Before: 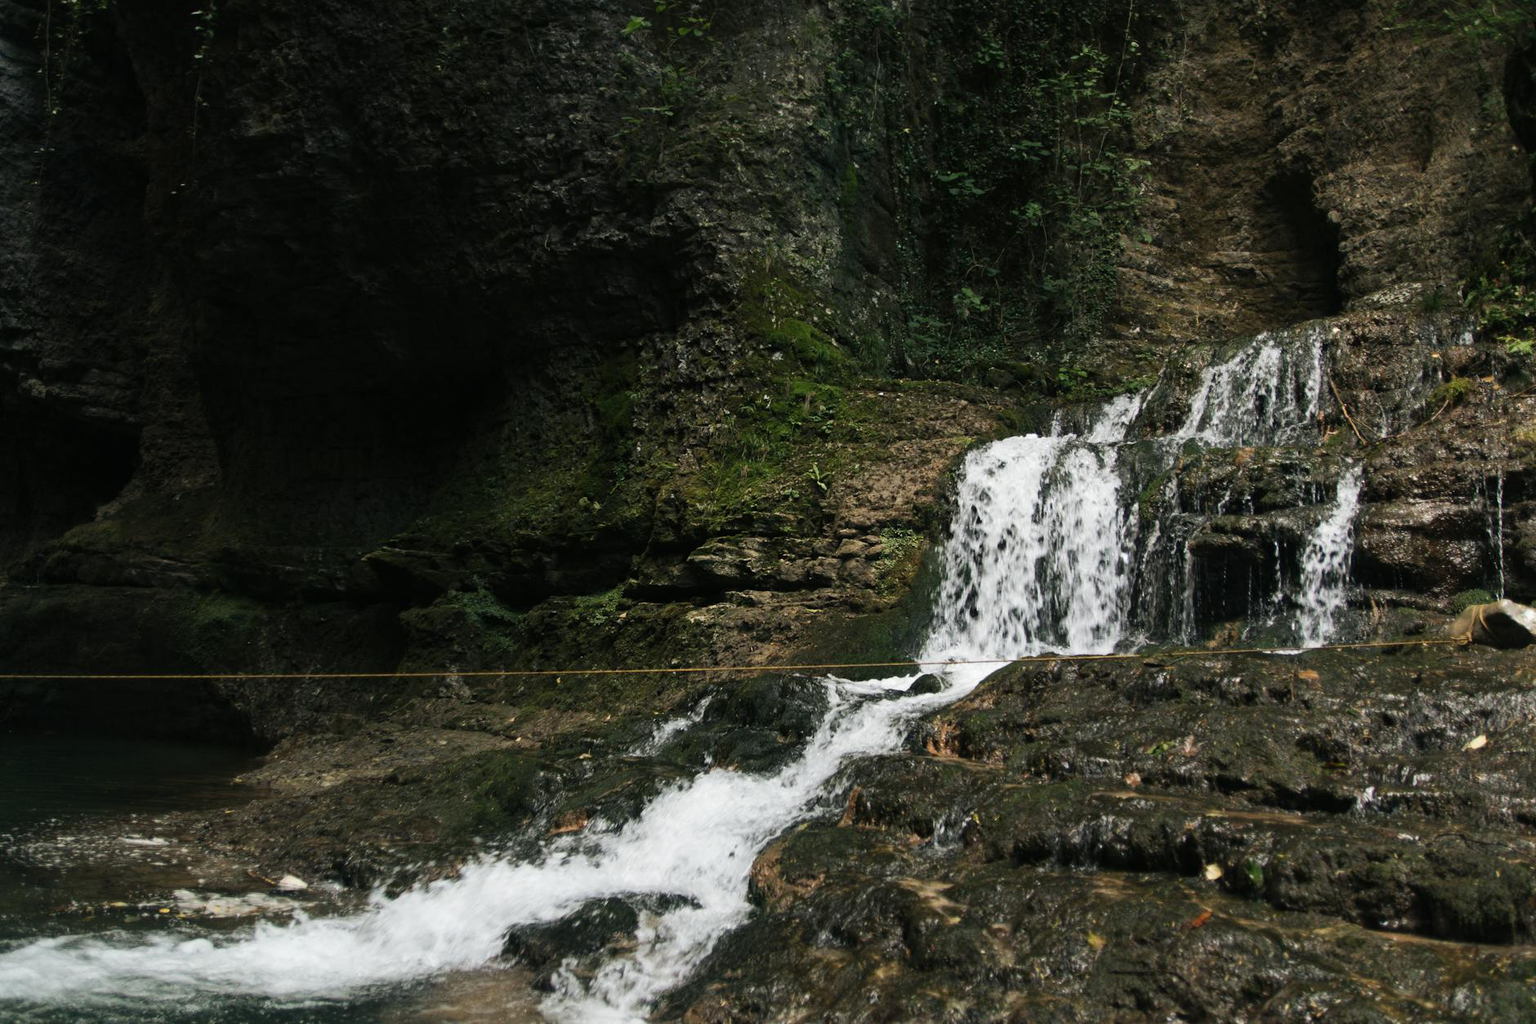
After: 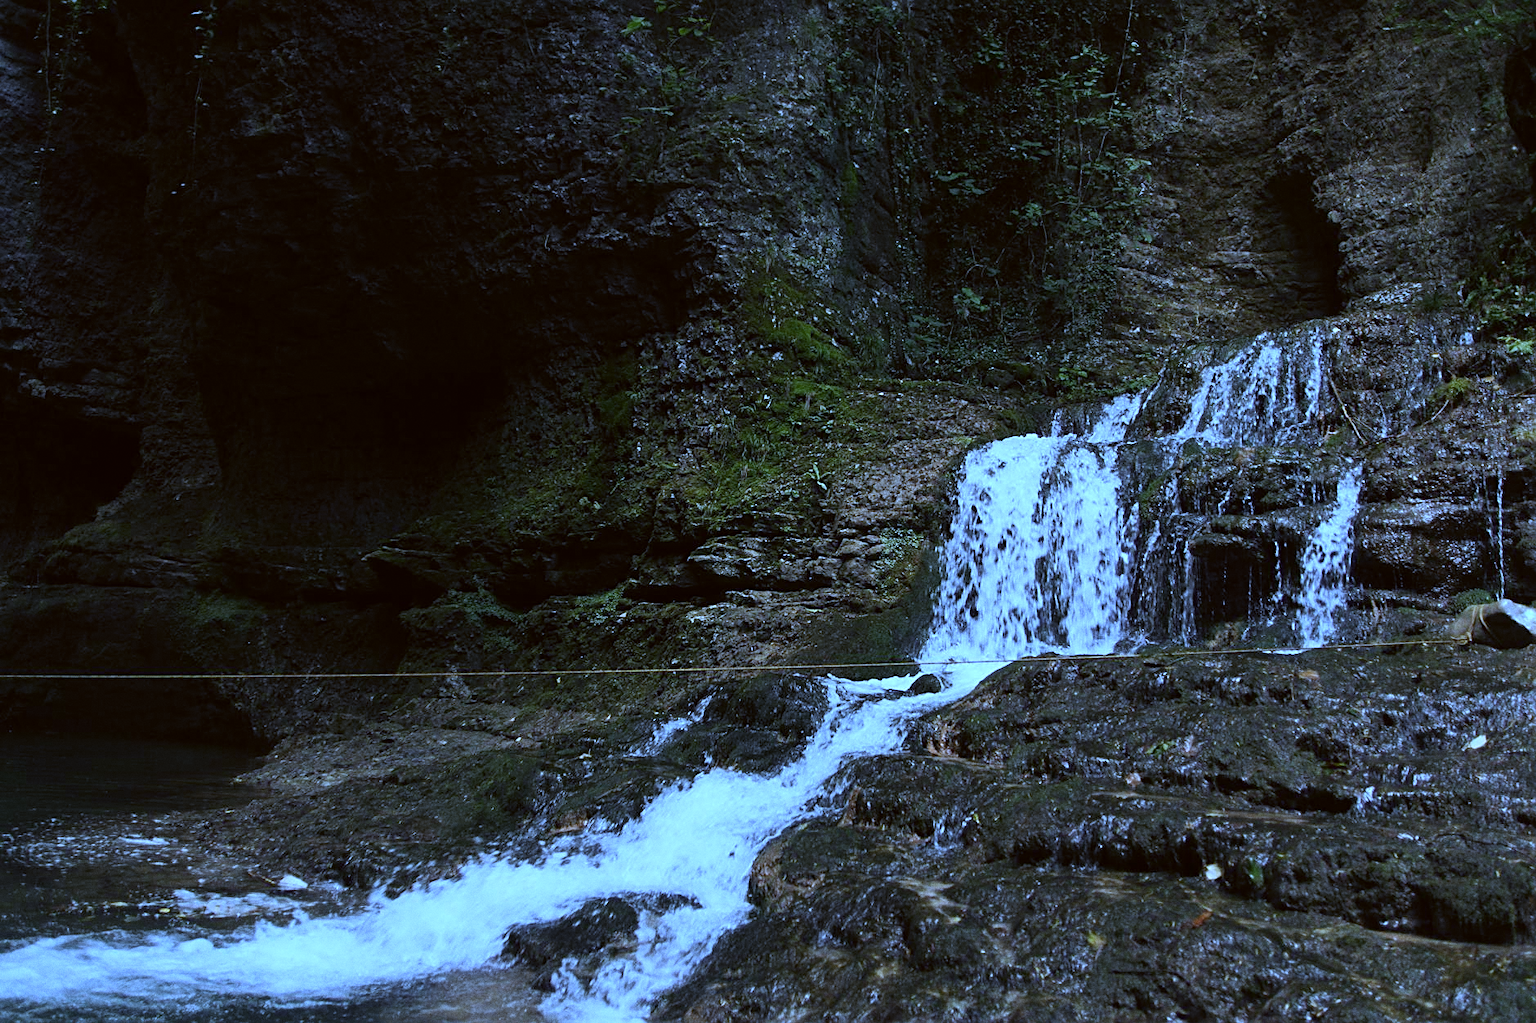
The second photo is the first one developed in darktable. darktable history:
grain: coarseness 0.09 ISO
base curve: preserve colors none
color correction: highlights a* -3.28, highlights b* -6.24, shadows a* 3.1, shadows b* 5.19
white balance: red 0.766, blue 1.537
sharpen: on, module defaults
